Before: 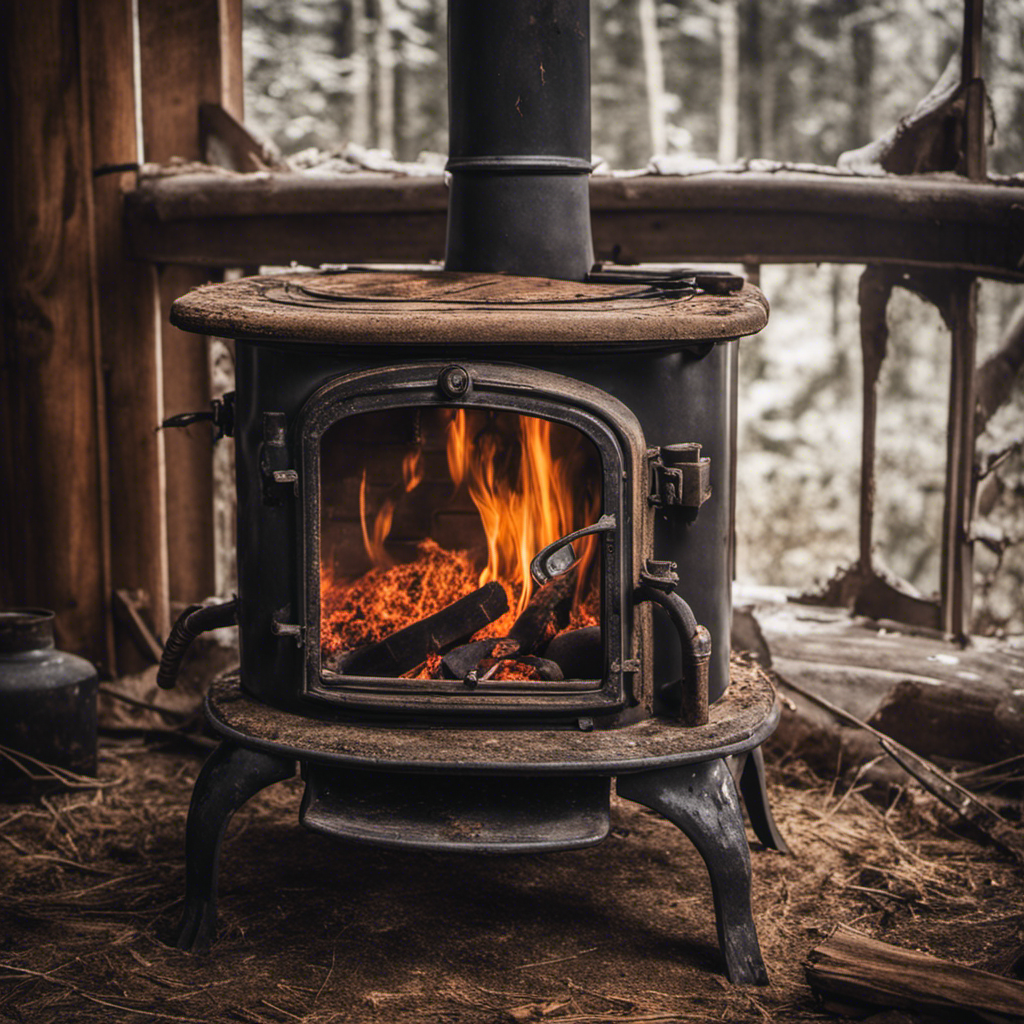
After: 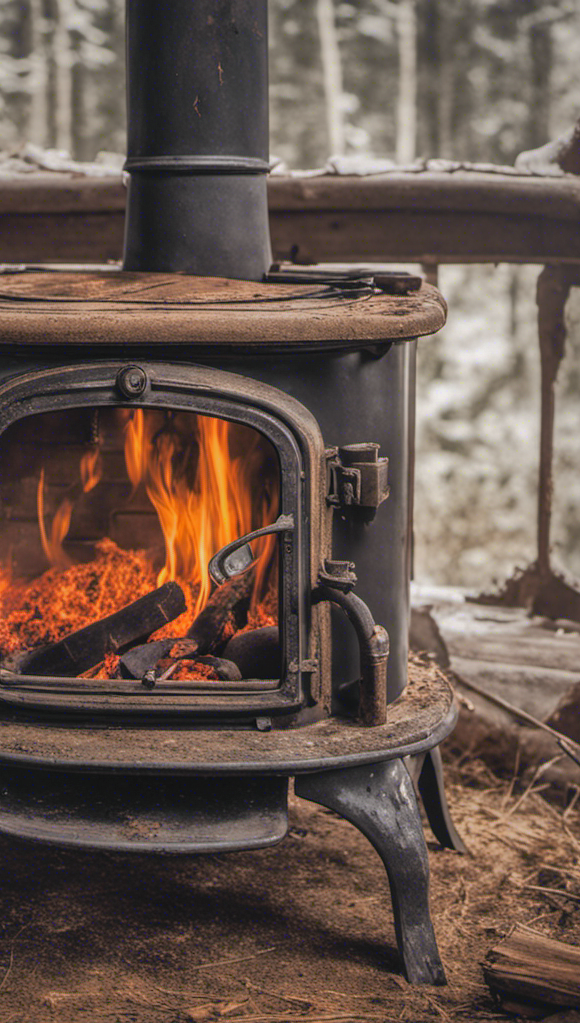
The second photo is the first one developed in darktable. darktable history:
crop: left 31.458%, top 0%, right 11.876%
shadows and highlights: shadows 60, highlights -60
